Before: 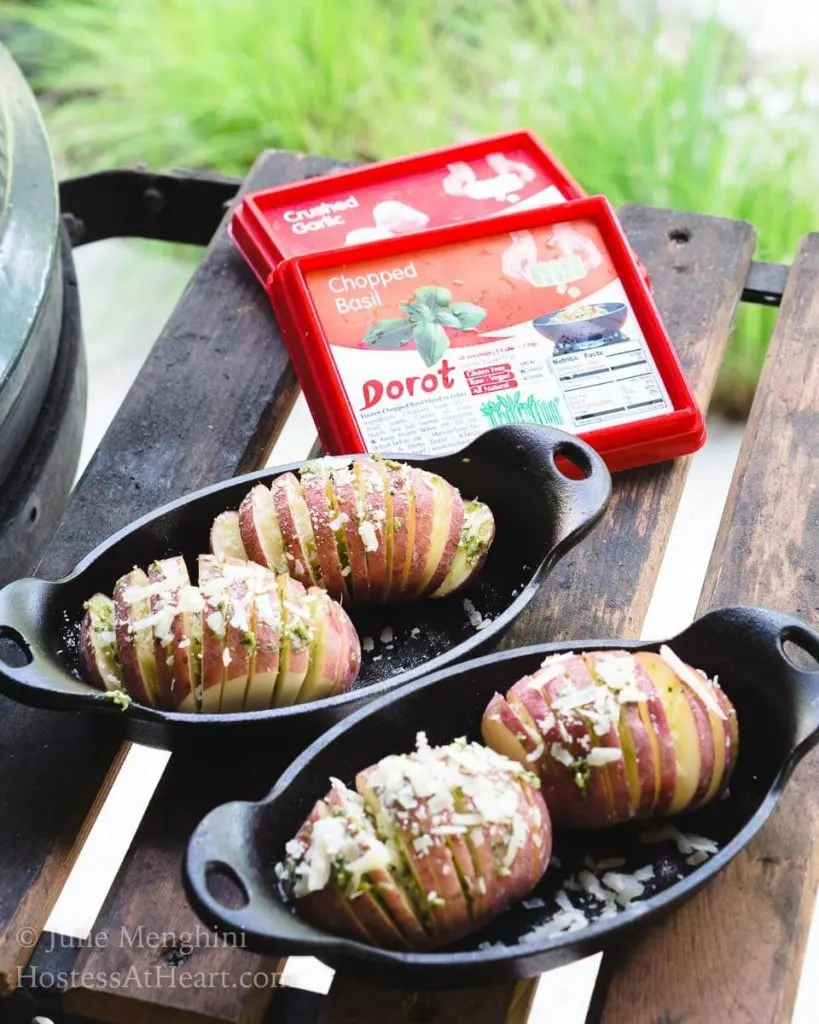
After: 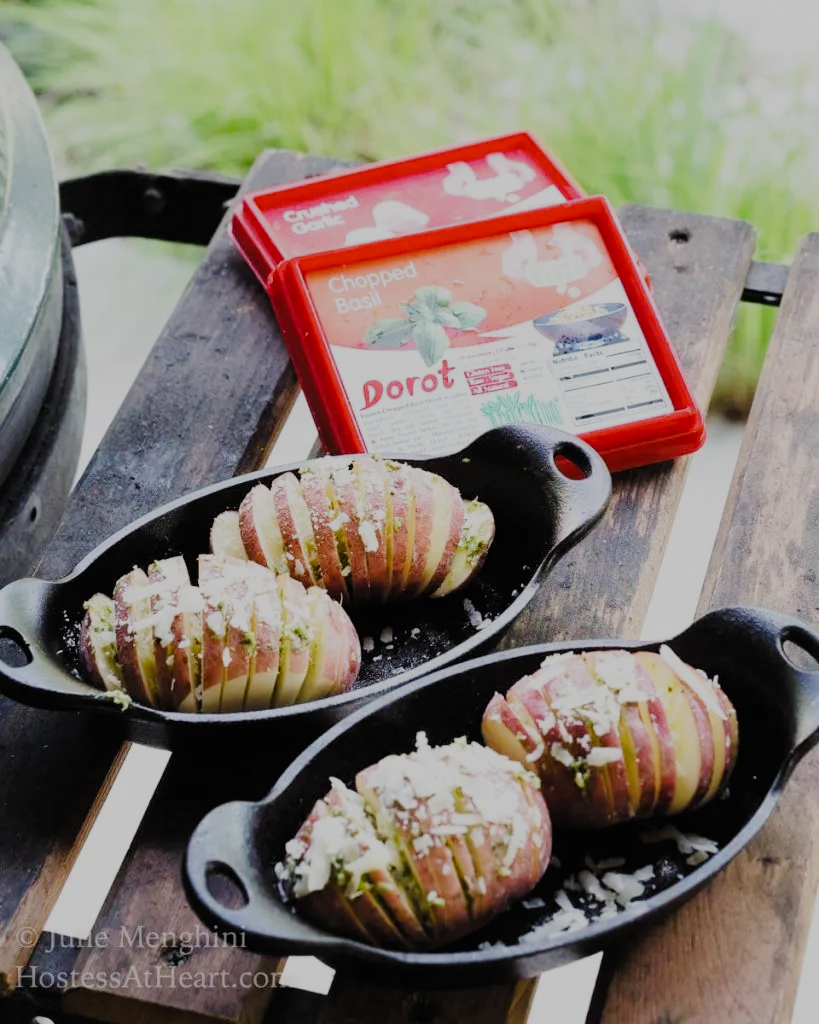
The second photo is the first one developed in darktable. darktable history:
filmic rgb: black relative exposure -6.19 EV, white relative exposure 6.98 EV, hardness 2.25, preserve chrominance no, color science v5 (2021), iterations of high-quality reconstruction 0, contrast in shadows safe, contrast in highlights safe
